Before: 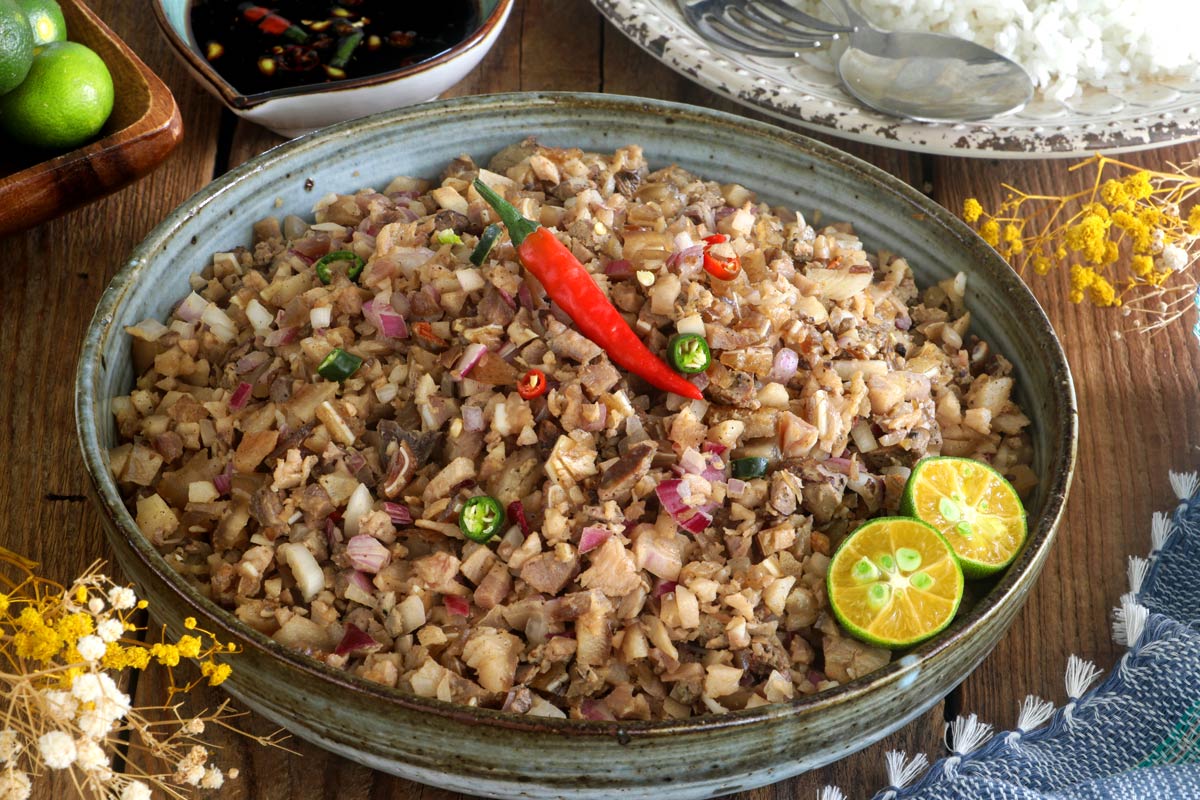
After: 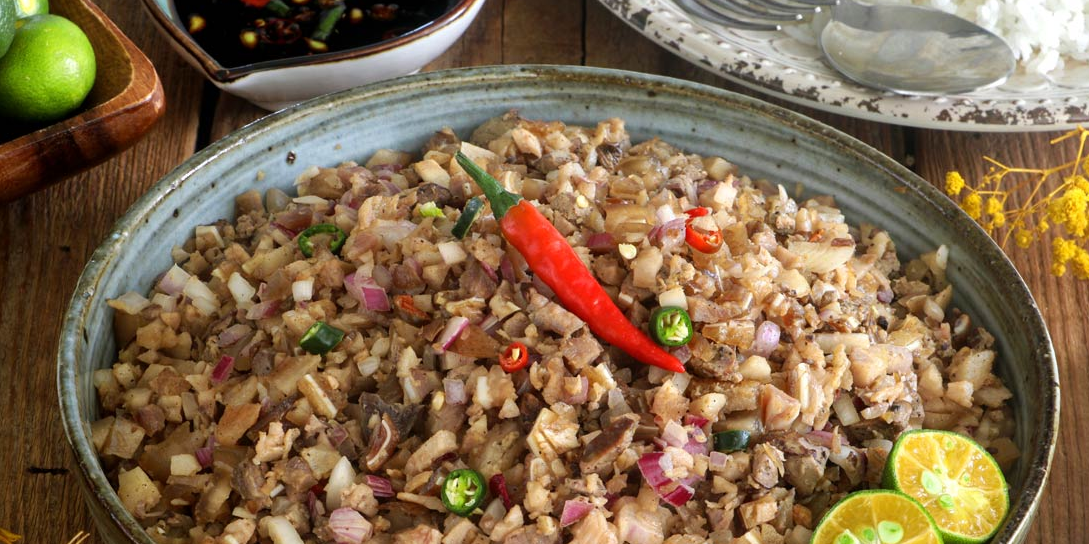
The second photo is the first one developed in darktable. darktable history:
crop: left 1.525%, top 3.447%, right 7.694%, bottom 28.484%
